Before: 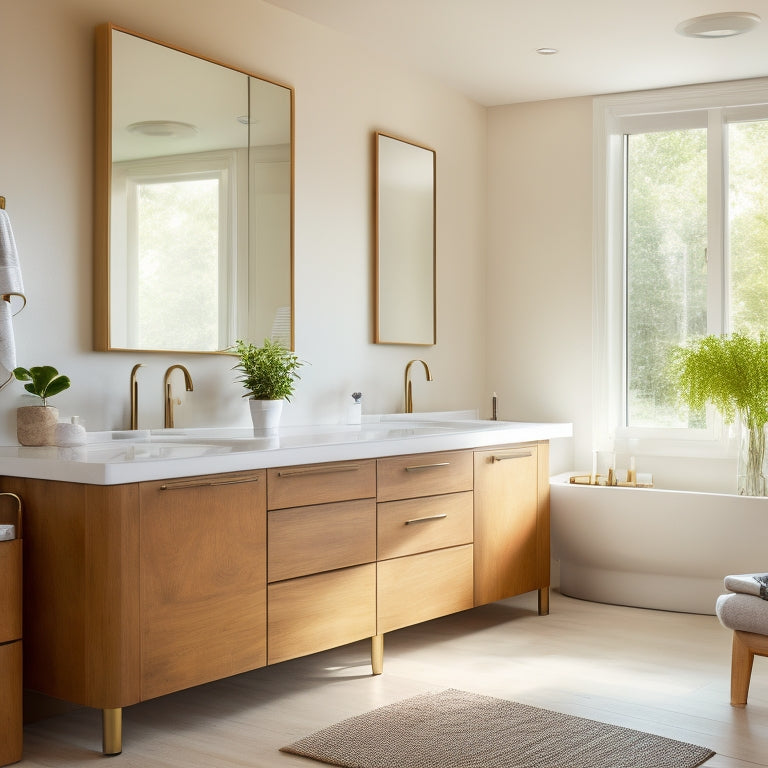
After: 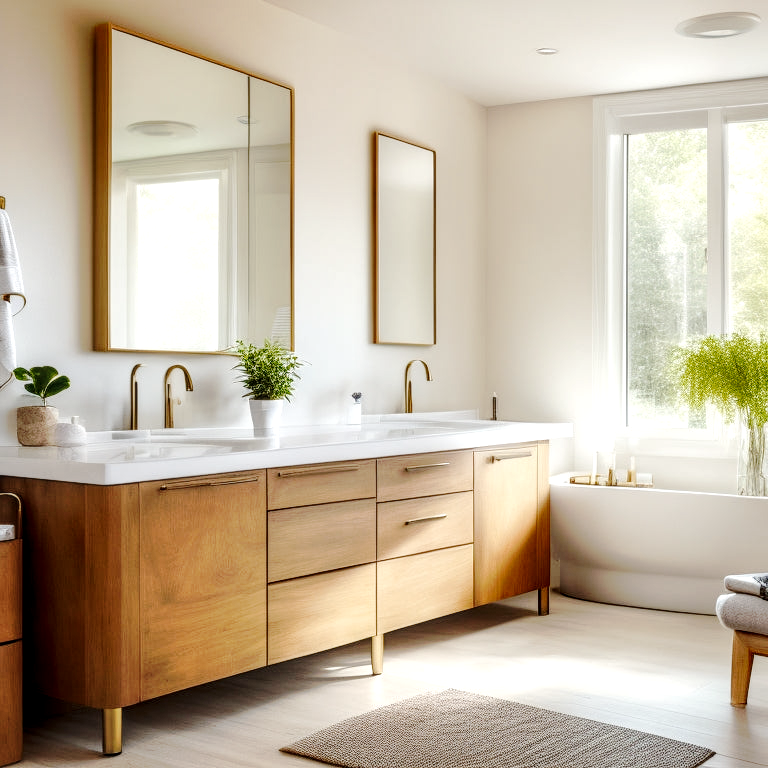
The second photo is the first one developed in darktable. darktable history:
local contrast: detail 160%
tone curve: curves: ch0 [(0, 0) (0.003, 0.076) (0.011, 0.081) (0.025, 0.084) (0.044, 0.092) (0.069, 0.1) (0.1, 0.117) (0.136, 0.144) (0.177, 0.186) (0.224, 0.237) (0.277, 0.306) (0.335, 0.39) (0.399, 0.494) (0.468, 0.574) (0.543, 0.666) (0.623, 0.722) (0.709, 0.79) (0.801, 0.855) (0.898, 0.926) (1, 1)], preserve colors none
